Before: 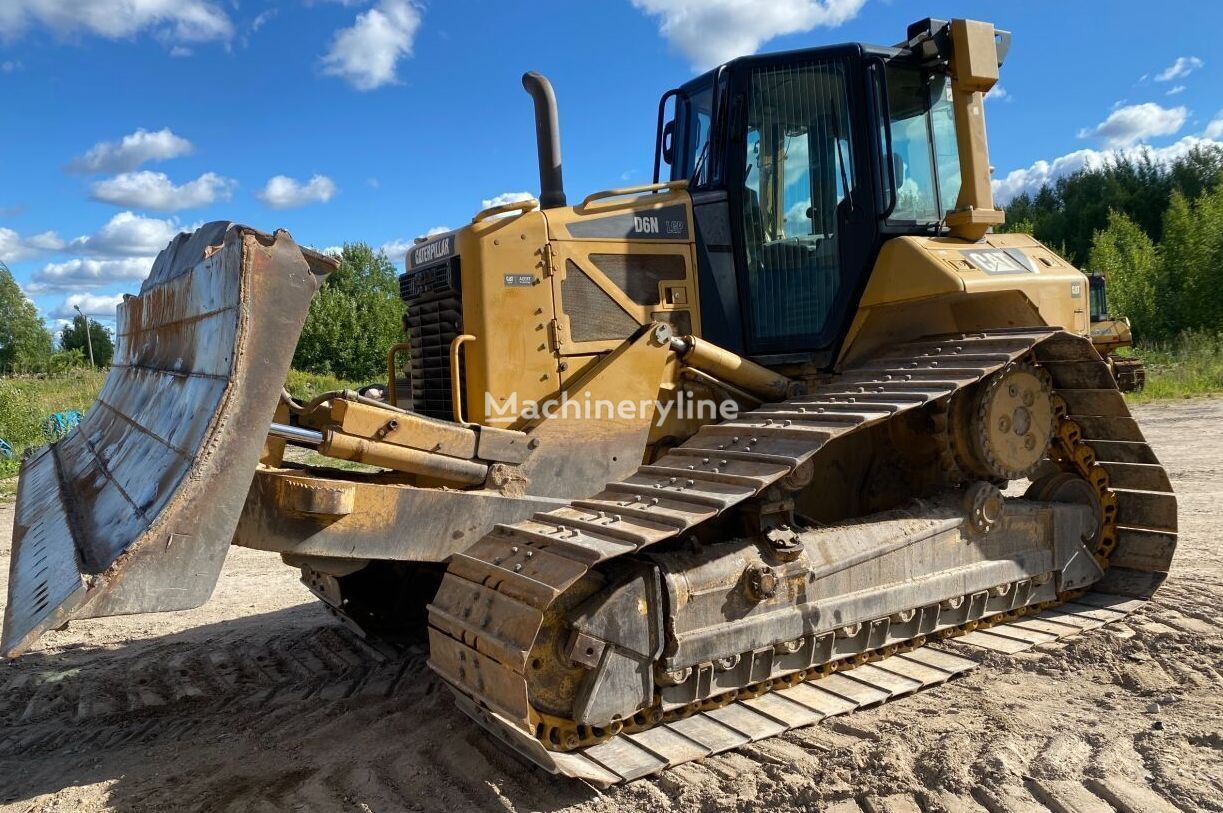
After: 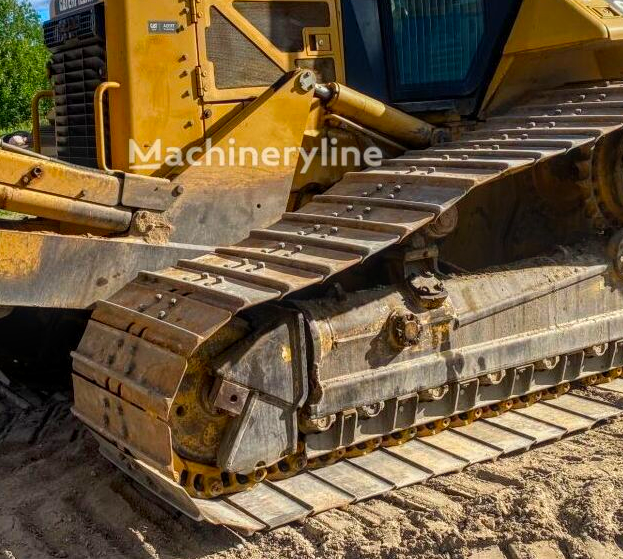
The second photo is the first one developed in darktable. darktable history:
local contrast: highlights 0%, shadows 0%, detail 133%
crop and rotate: left 29.237%, top 31.152%, right 19.807%
contrast brightness saturation: saturation 0.5
